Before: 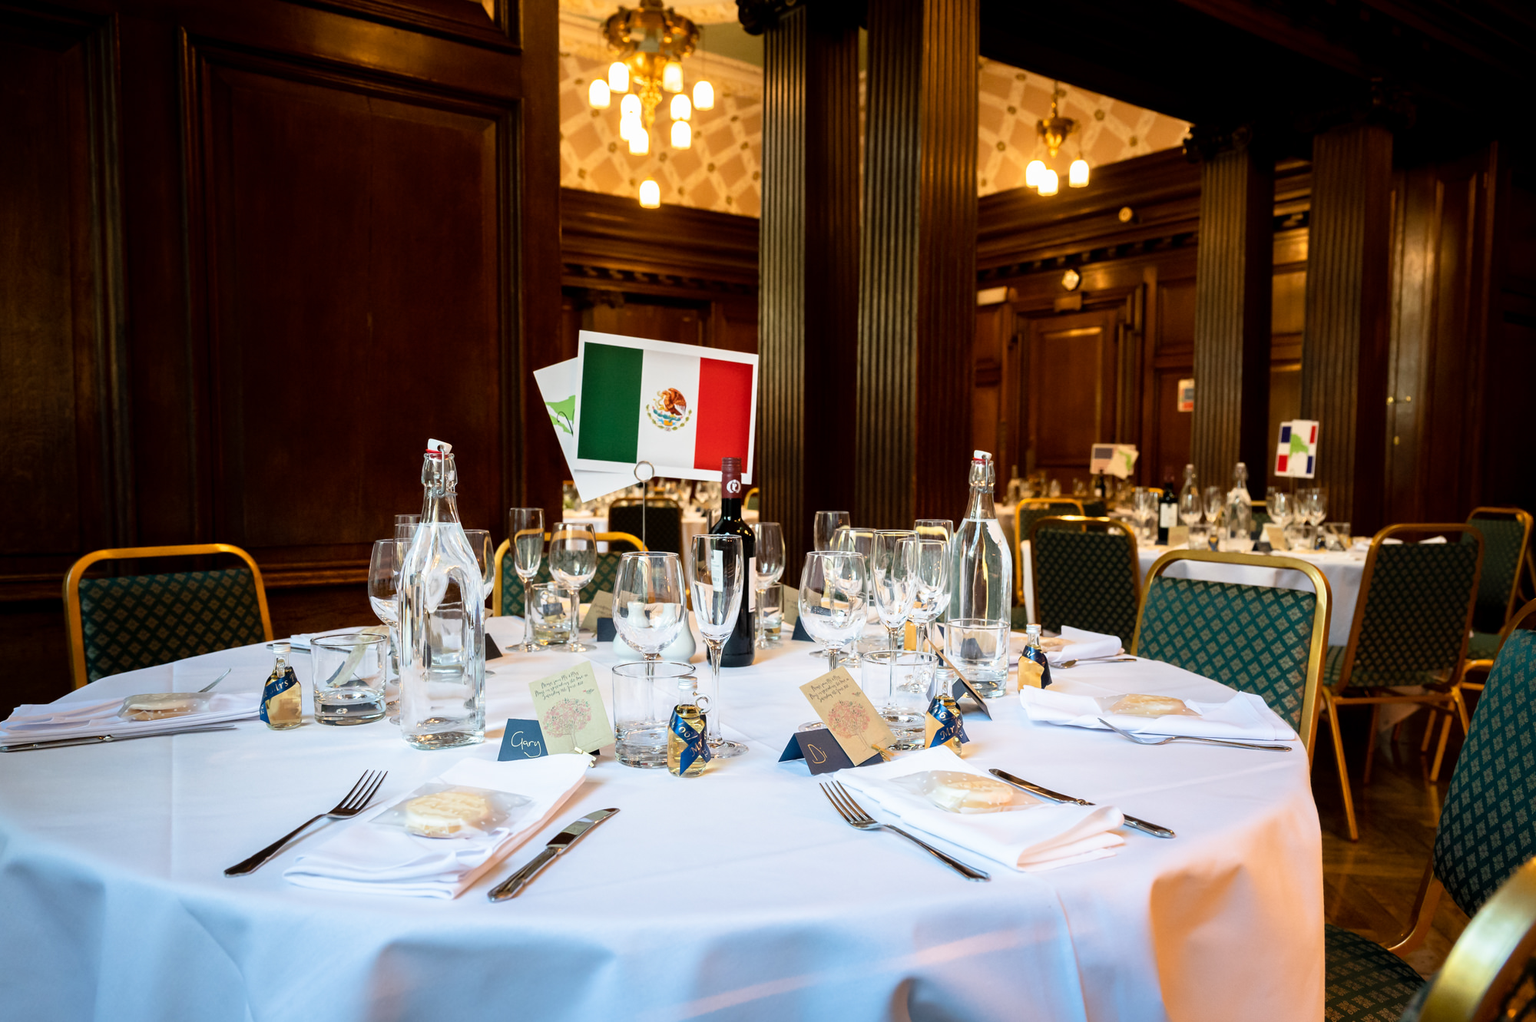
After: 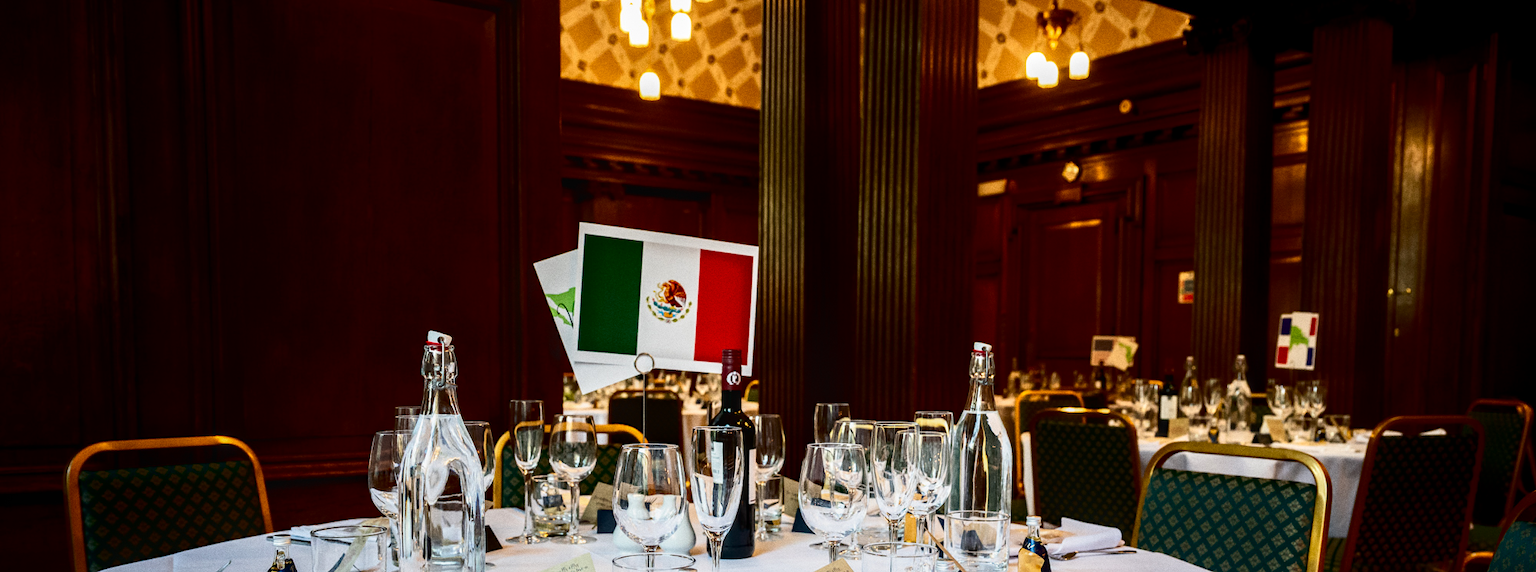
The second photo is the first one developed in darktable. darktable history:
contrast brightness saturation: contrast 0.19, brightness -0.24, saturation 0.11
local contrast: on, module defaults
crop and rotate: top 10.605%, bottom 33.274%
grain: coarseness 0.09 ISO
shadows and highlights: shadows -23.08, highlights 46.15, soften with gaussian
